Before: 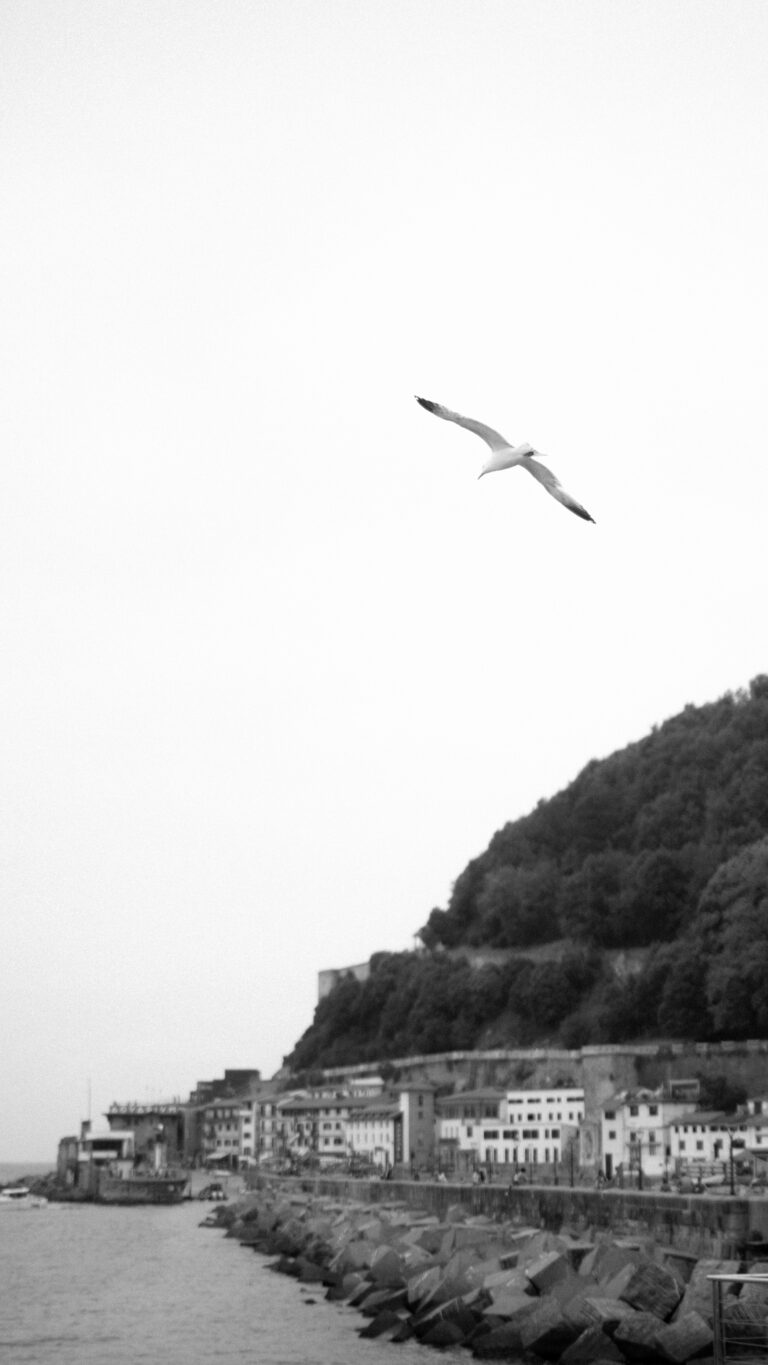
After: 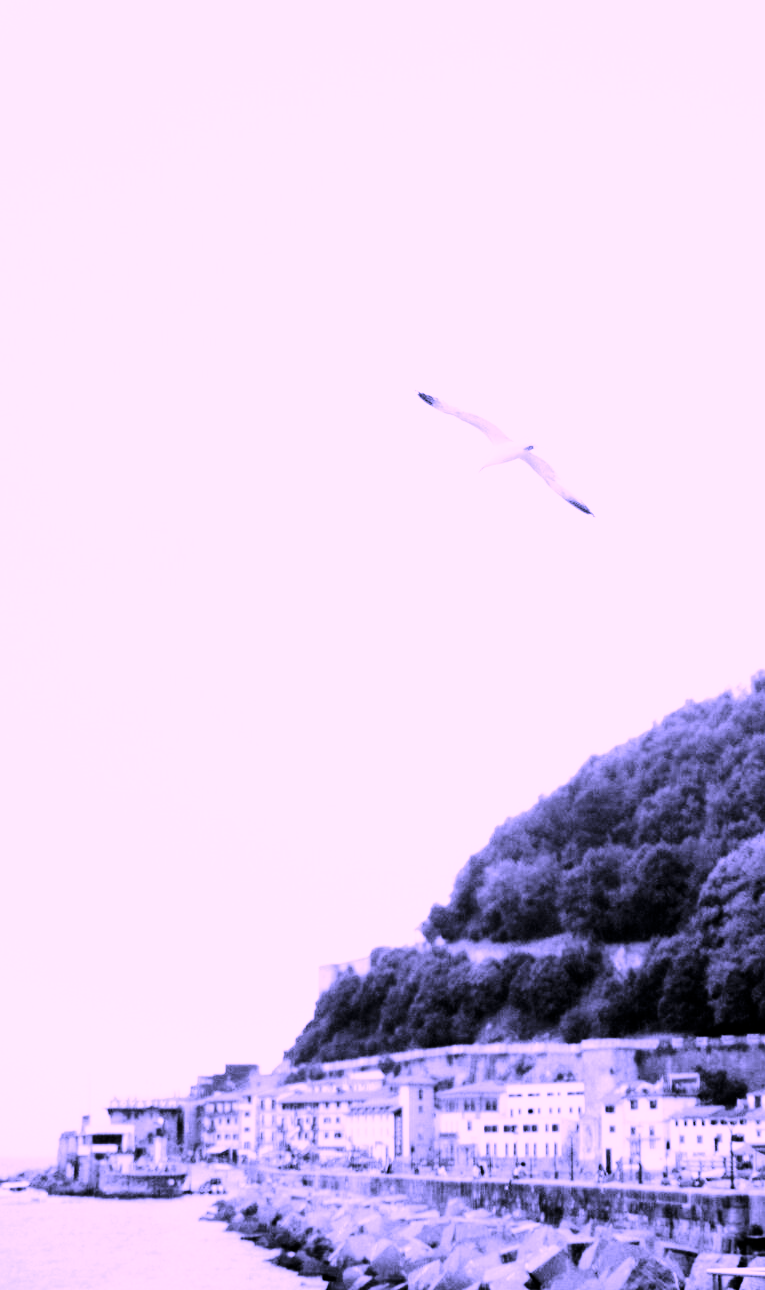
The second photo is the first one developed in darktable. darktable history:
color balance: contrast fulcrum 17.78%
crop: top 0.448%, right 0.264%, bottom 5.045%
color correction: highlights a* 19.5, highlights b* -11.53, saturation 1.69
base curve: curves: ch0 [(0, 0) (0.005, 0.002) (0.15, 0.3) (0.4, 0.7) (0.75, 0.95) (1, 1)], preserve colors none
white balance: red 0.948, green 1.02, blue 1.176
local contrast: mode bilateral grid, contrast 15, coarseness 36, detail 105%, midtone range 0.2
tone curve: curves: ch0 [(0, 0) (0.004, 0) (0.133, 0.071) (0.341, 0.453) (0.839, 0.922) (1, 1)], color space Lab, linked channels, preserve colors none
color balance rgb: perceptual saturation grading › global saturation 20%, global vibrance 20%
